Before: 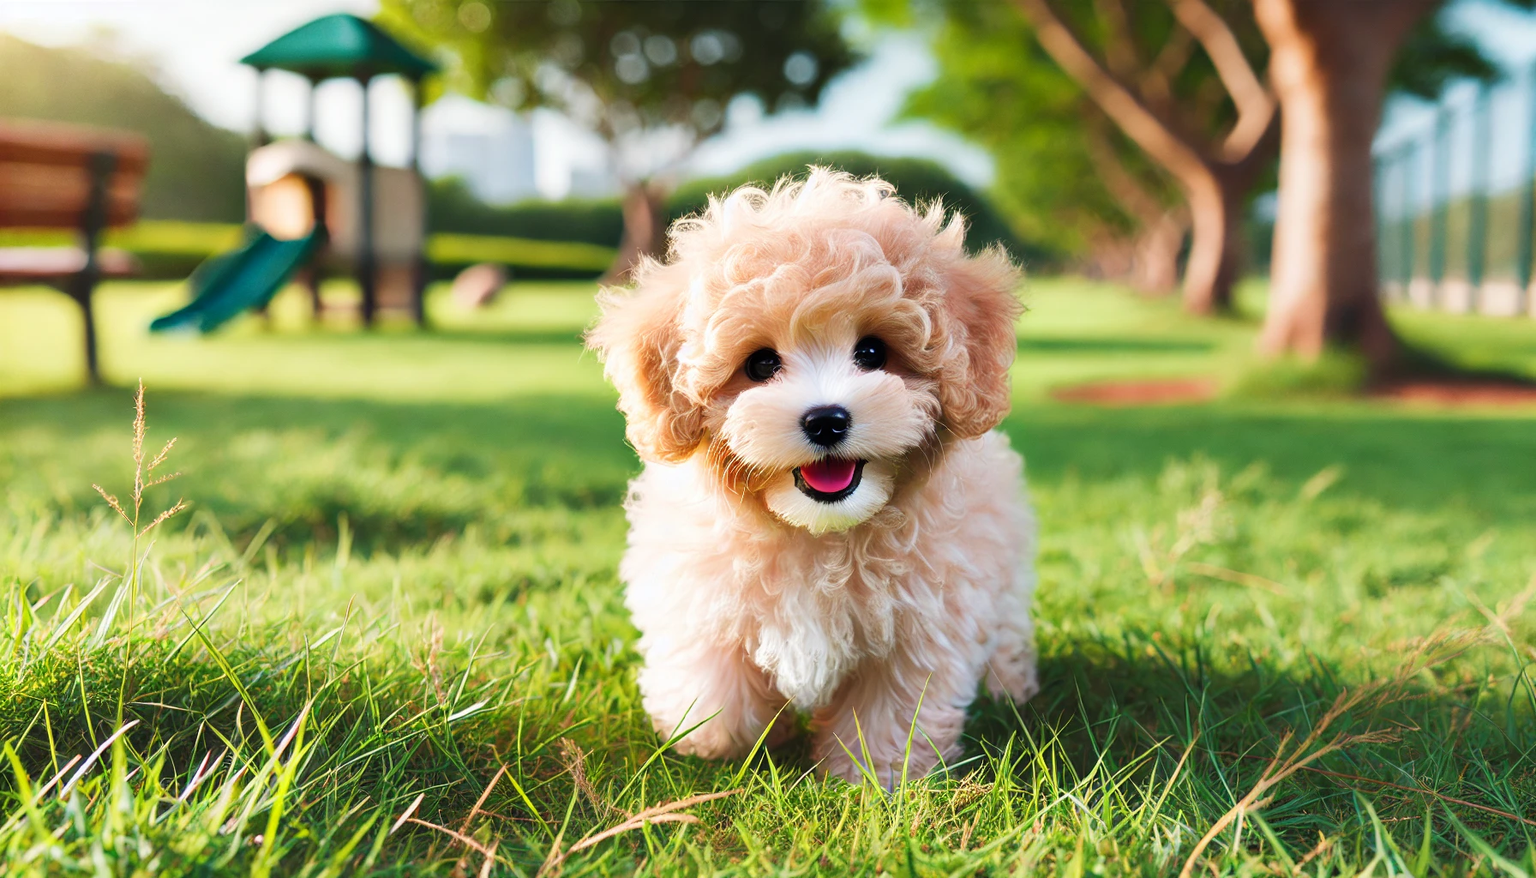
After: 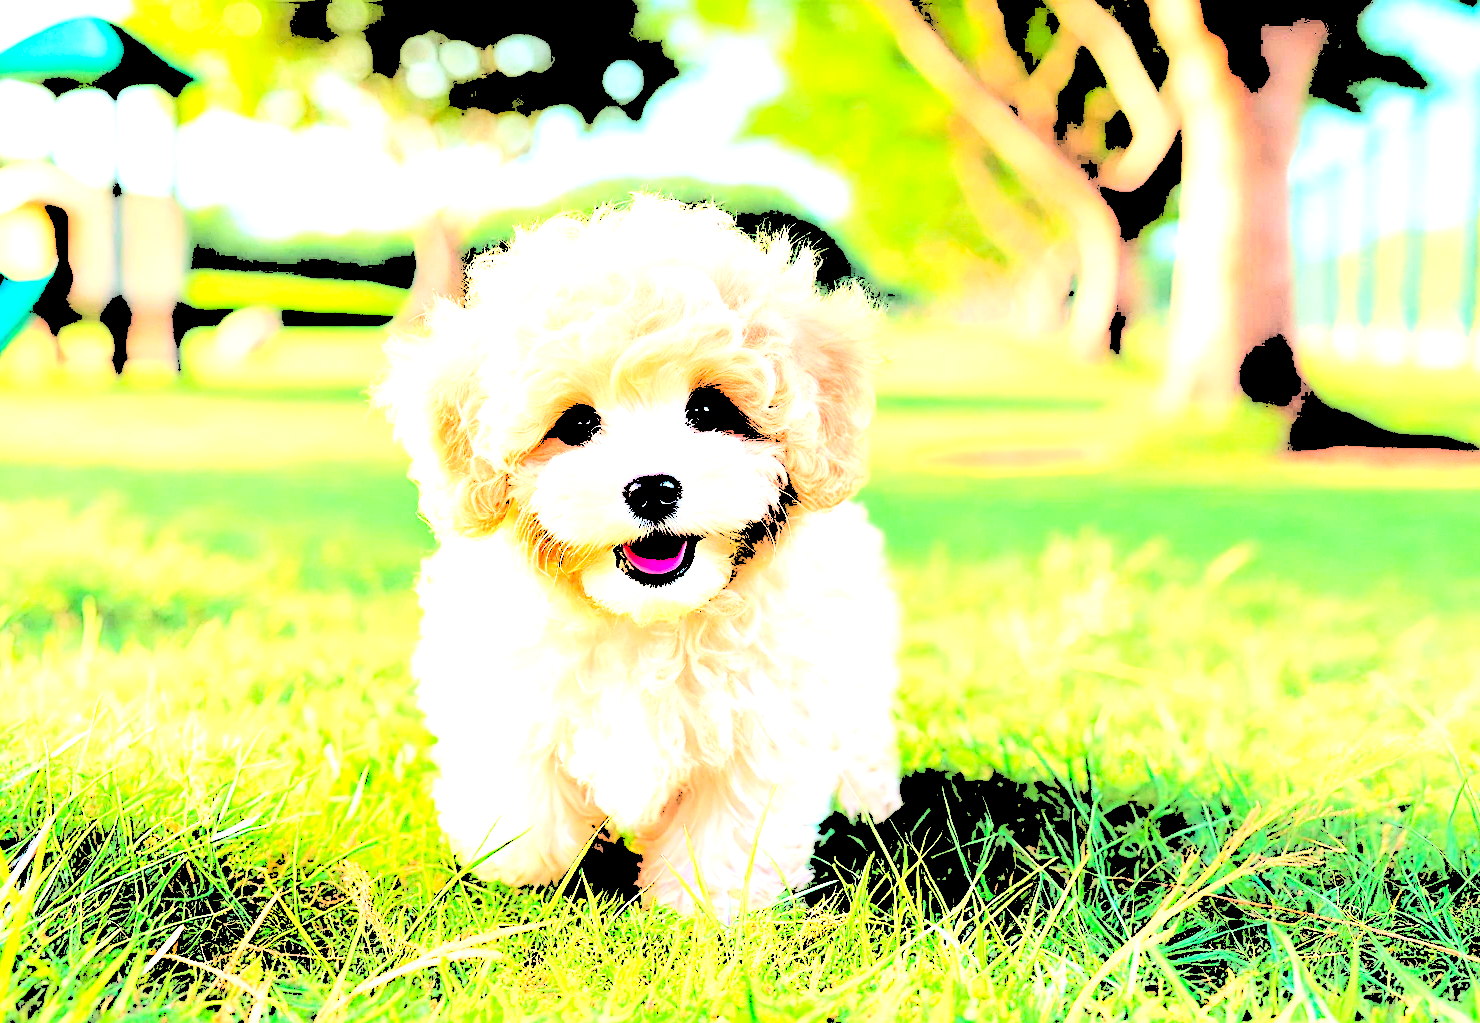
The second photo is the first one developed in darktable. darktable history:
crop: left 17.392%, bottom 0.018%
sharpen: on, module defaults
levels: levels [0.246, 0.256, 0.506]
